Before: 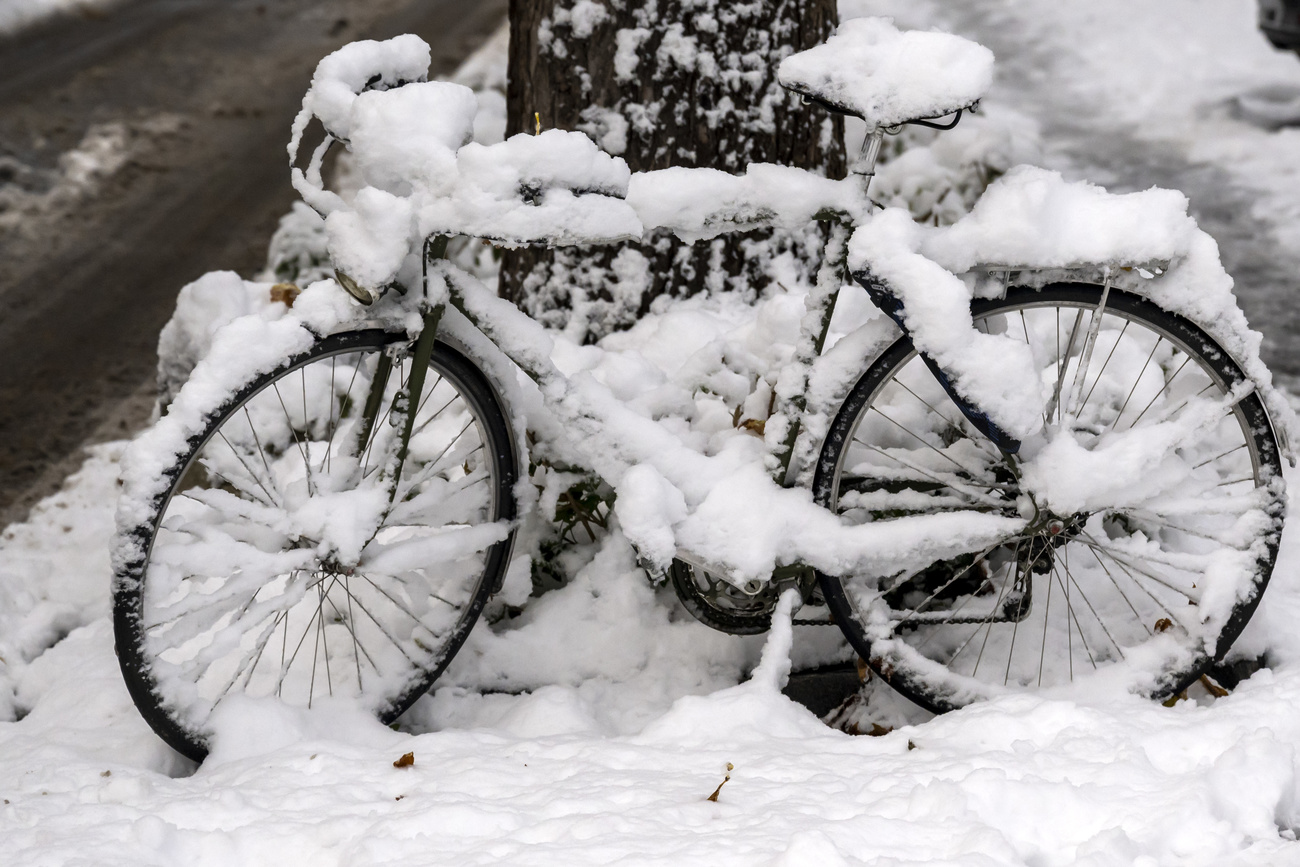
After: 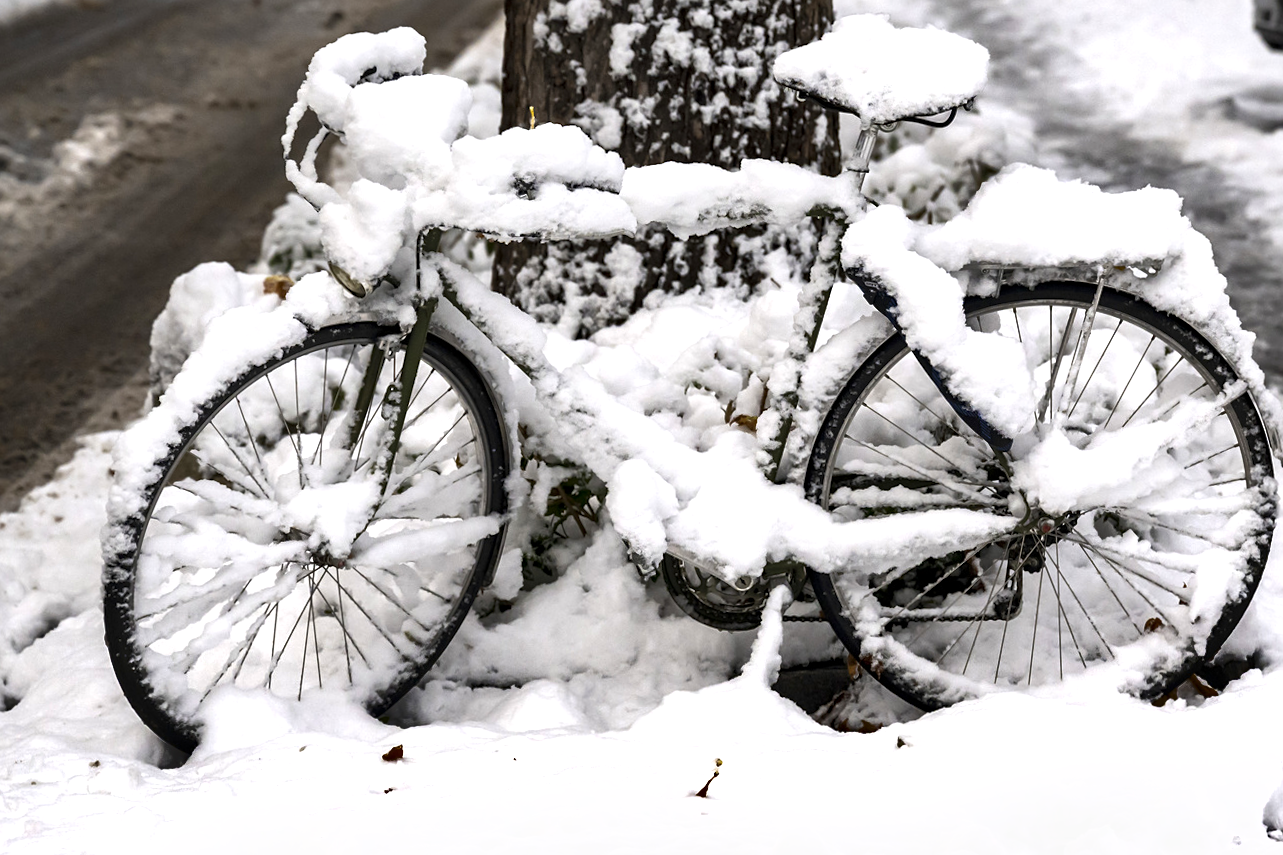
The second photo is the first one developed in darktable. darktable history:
crop and rotate: angle -0.5°
sharpen: amount 0.2
exposure: exposure 0.564 EV, compensate highlight preservation false
shadows and highlights: shadows 52.42, soften with gaussian
